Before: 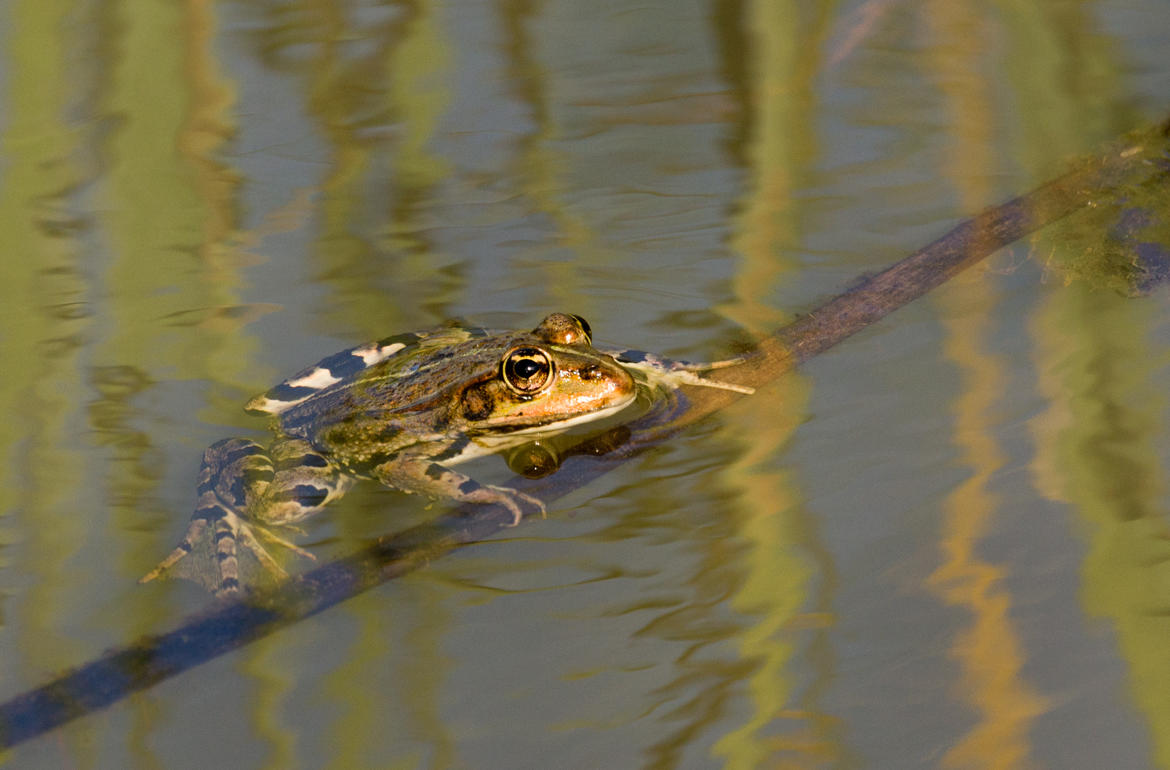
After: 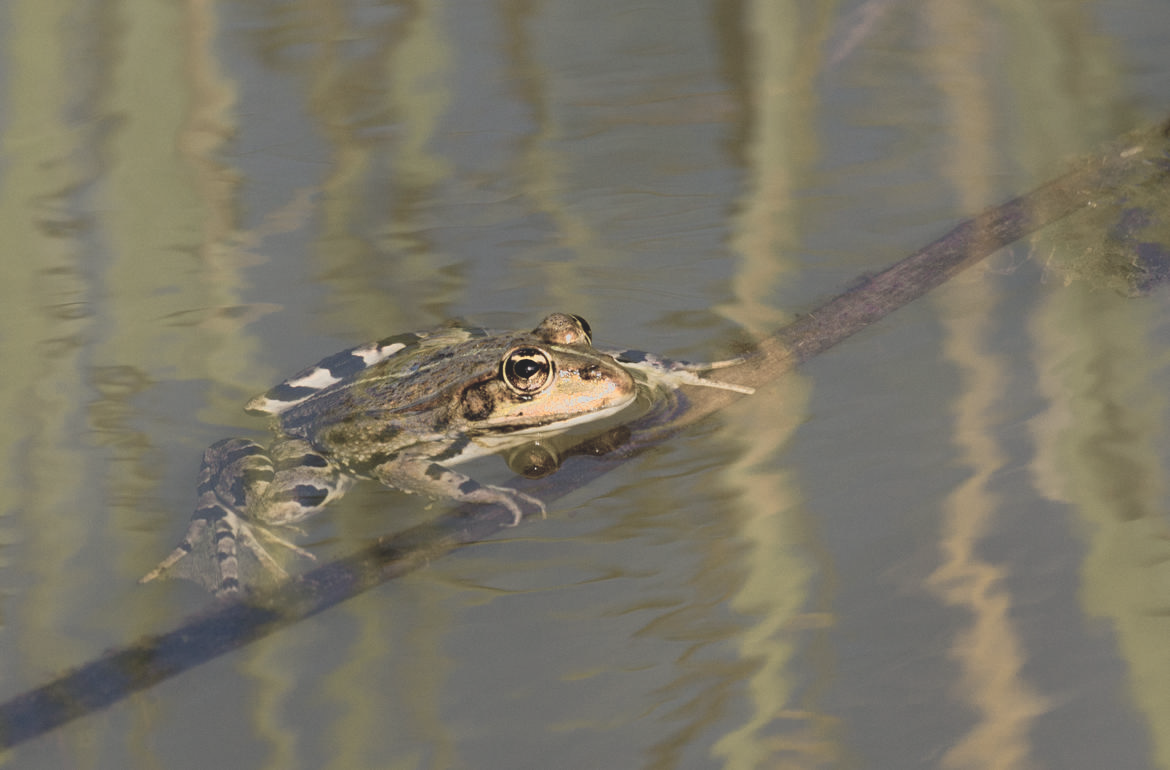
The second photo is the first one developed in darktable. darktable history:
color zones: curves: ch0 [(0, 0.6) (0.129, 0.585) (0.193, 0.596) (0.429, 0.5) (0.571, 0.5) (0.714, 0.5) (0.857, 0.5) (1, 0.6)]; ch1 [(0, 0.453) (0.112, 0.245) (0.213, 0.252) (0.429, 0.233) (0.571, 0.231) (0.683, 0.242) (0.857, 0.296) (1, 0.453)]
contrast brightness saturation: contrast -0.277
